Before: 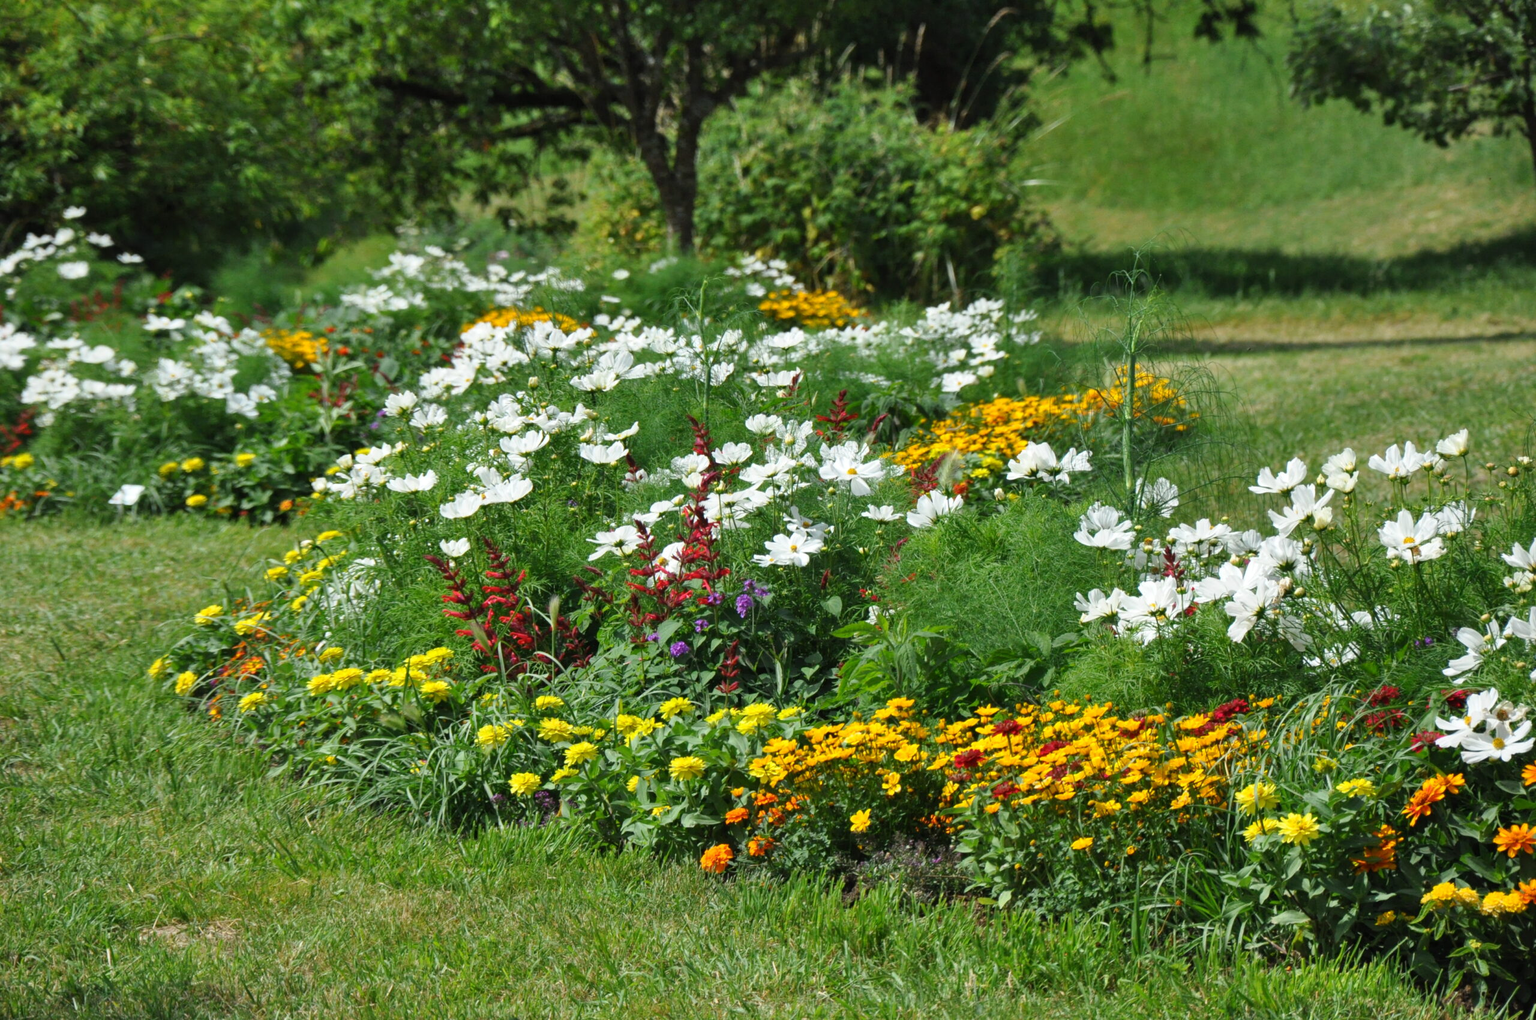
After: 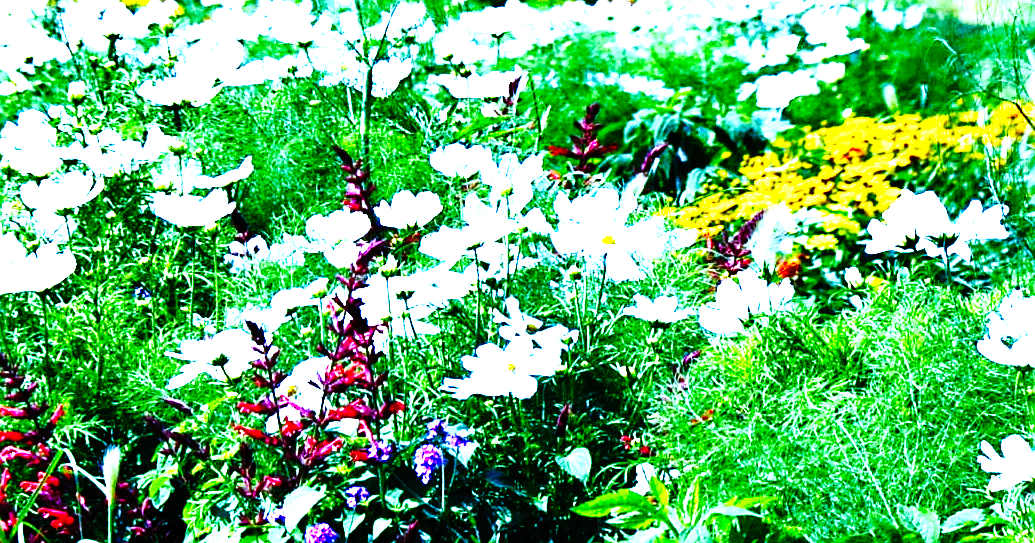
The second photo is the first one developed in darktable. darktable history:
crop: left 31.751%, top 32.172%, right 27.8%, bottom 35.83%
sharpen: on, module defaults
base curve: curves: ch0 [(0, 0) (0.036, 0.01) (0.123, 0.254) (0.258, 0.504) (0.507, 0.748) (1, 1)], preserve colors none
tone equalizer: -8 EV -0.001 EV, -7 EV 0.001 EV, -6 EV -0.002 EV, -5 EV -0.003 EV, -4 EV -0.062 EV, -3 EV -0.222 EV, -2 EV -0.267 EV, -1 EV 0.105 EV, +0 EV 0.303 EV
contrast equalizer: octaves 7, y [[0.6 ×6], [0.55 ×6], [0 ×6], [0 ×6], [0 ×6]], mix 0.15
white balance: red 0.766, blue 1.537
levels: levels [0, 0.352, 0.703]
